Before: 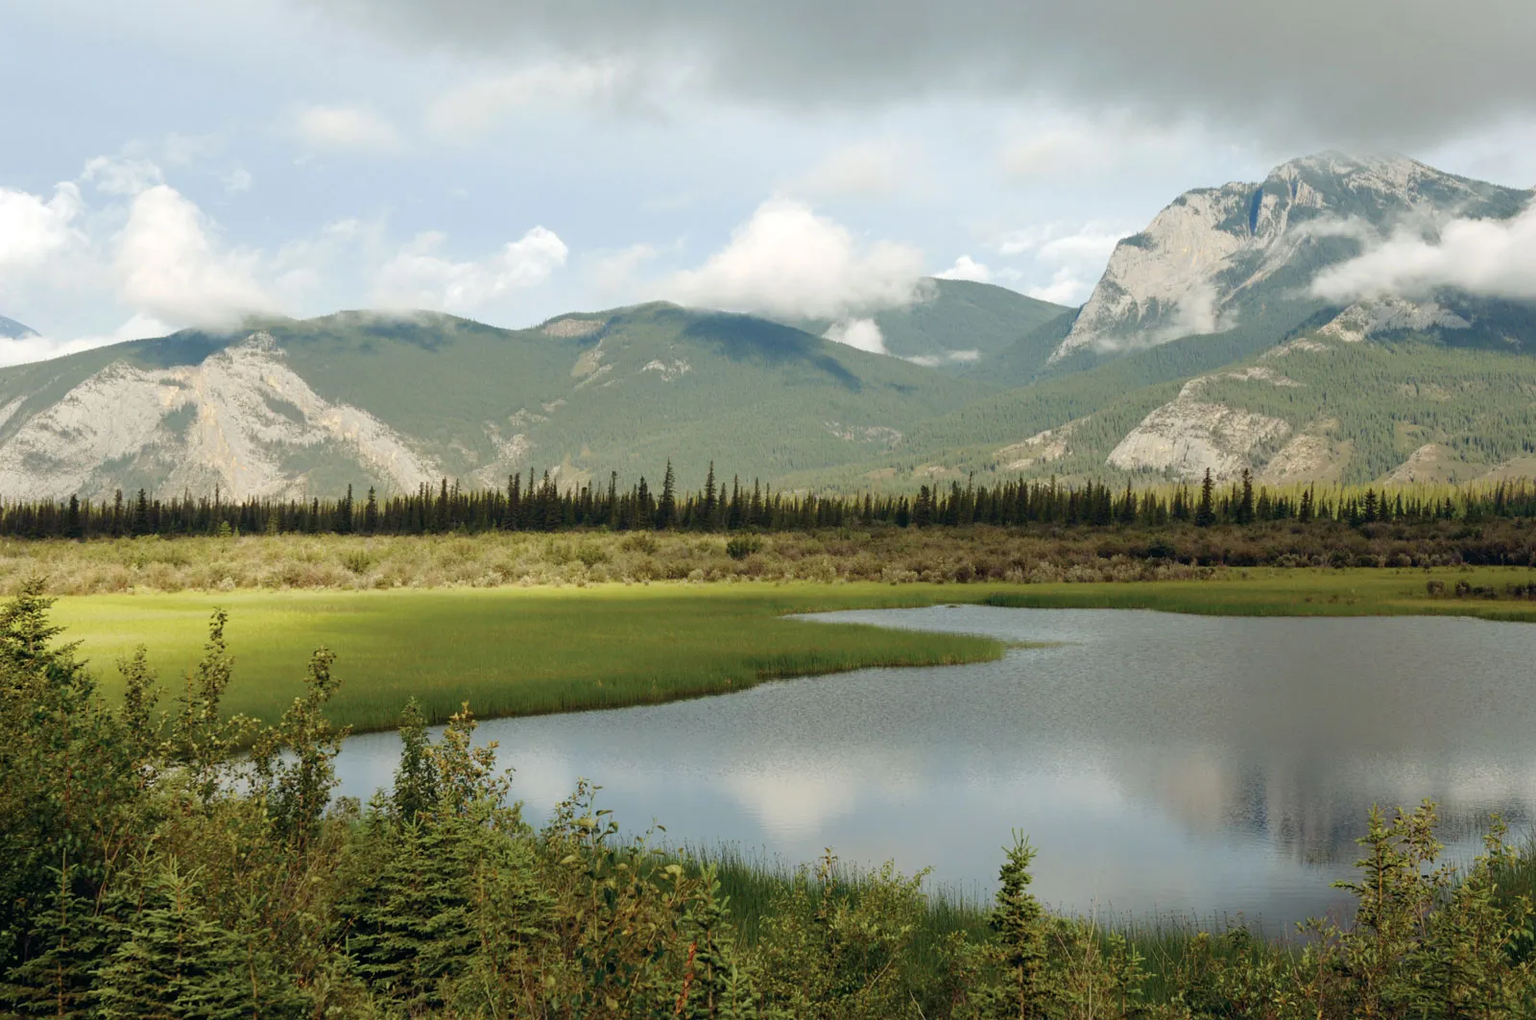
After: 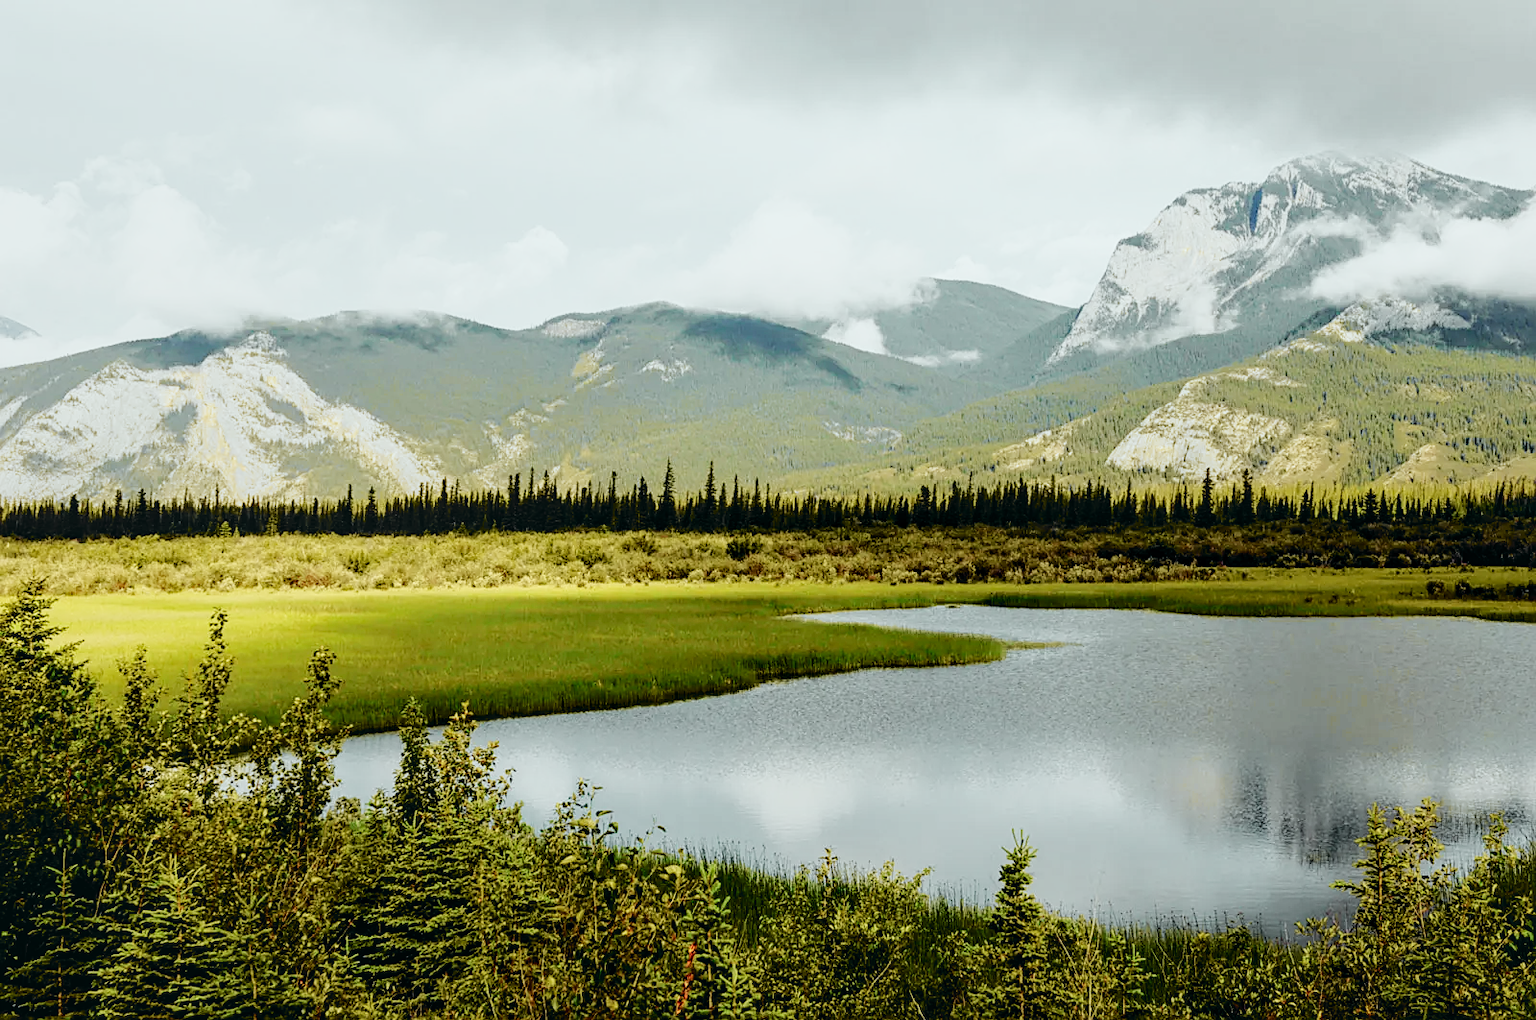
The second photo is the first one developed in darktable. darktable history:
tone curve: curves: ch0 [(0, 0.015) (0.084, 0.074) (0.162, 0.165) (0.304, 0.382) (0.466, 0.576) (0.654, 0.741) (0.848, 0.906) (0.984, 0.963)]; ch1 [(0, 0) (0.34, 0.235) (0.46, 0.46) (0.515, 0.502) (0.553, 0.567) (0.764, 0.815) (1, 1)]; ch2 [(0, 0) (0.44, 0.458) (0.479, 0.492) (0.524, 0.507) (0.547, 0.579) (0.673, 0.712) (1, 1)], color space Lab, independent channels, preserve colors none
sigmoid: contrast 1.8, skew -0.2, preserve hue 0%, red attenuation 0.1, red rotation 0.035, green attenuation 0.1, green rotation -0.017, blue attenuation 0.15, blue rotation -0.052, base primaries Rec2020
sharpen: on, module defaults
local contrast: on, module defaults
